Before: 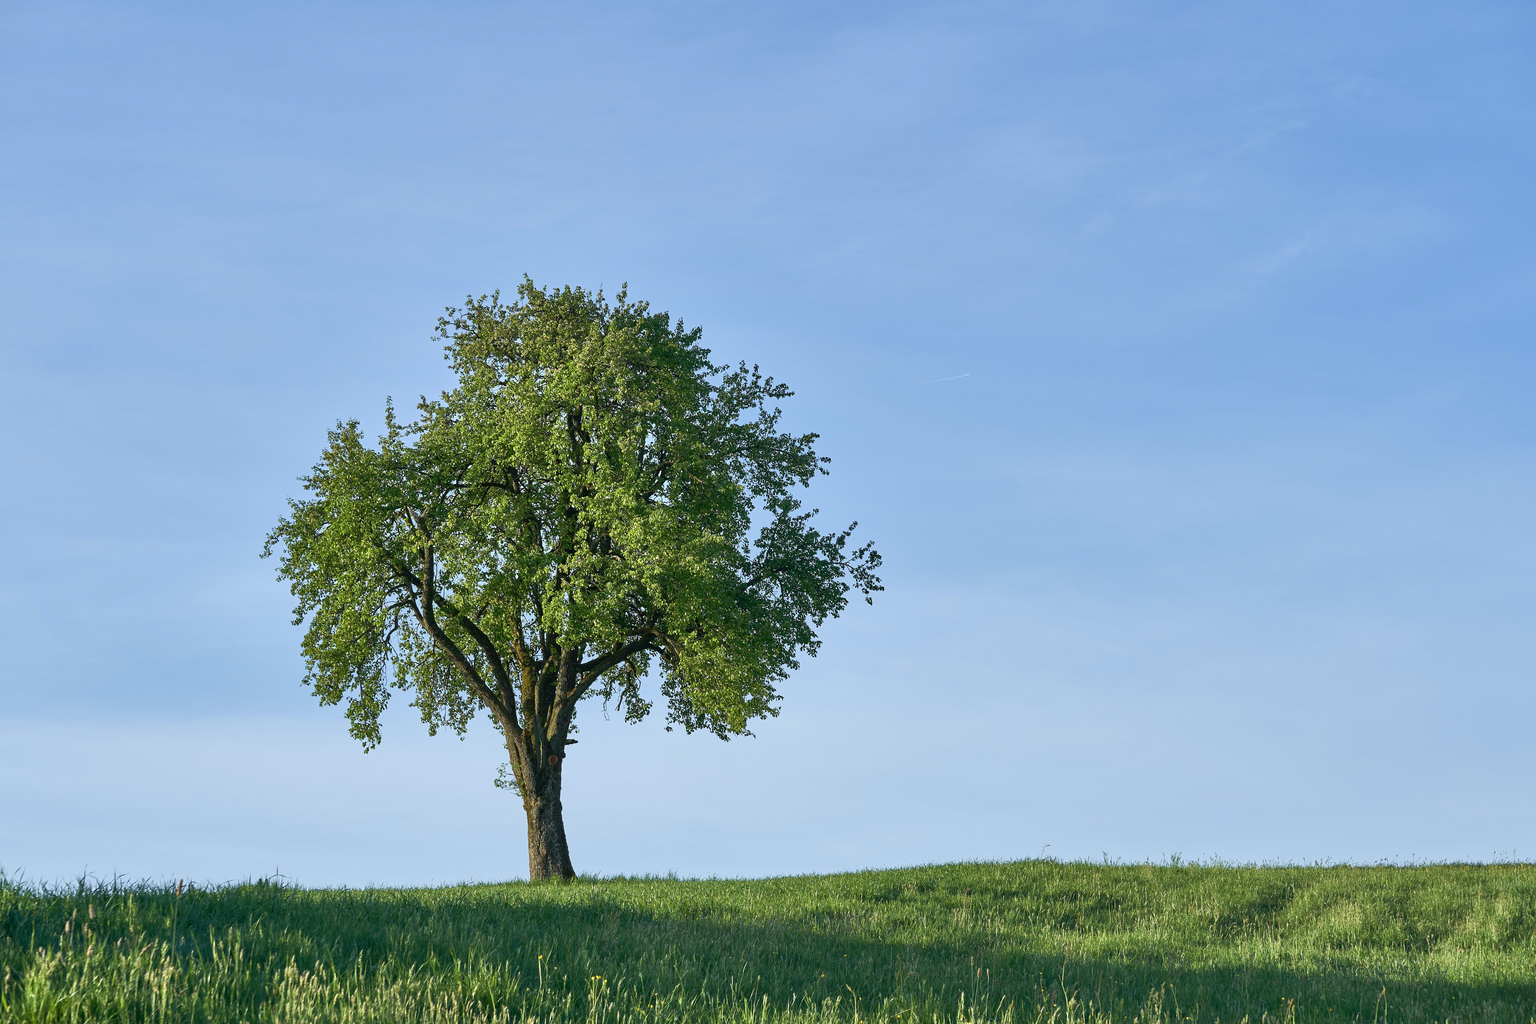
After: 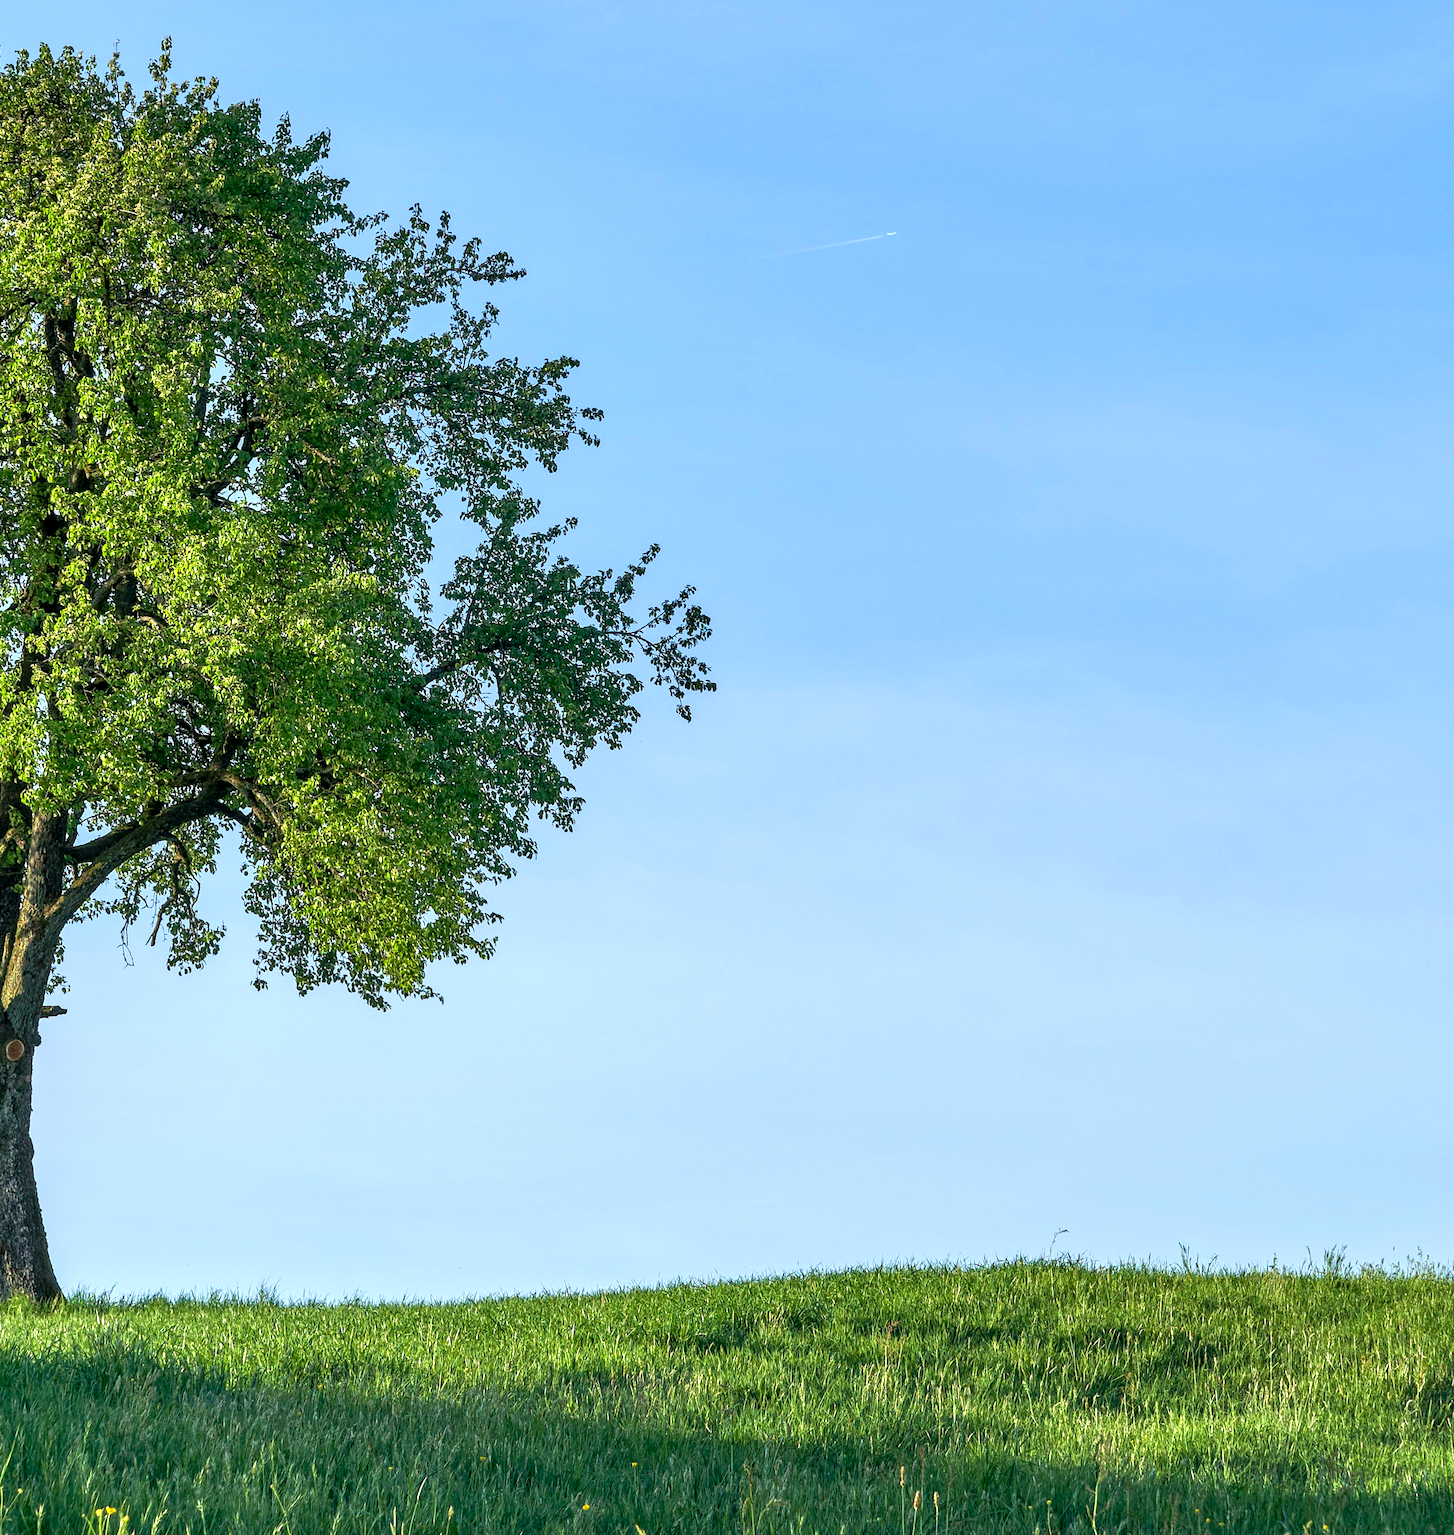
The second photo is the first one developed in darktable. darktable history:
contrast brightness saturation: contrast 0.066, brightness 0.171, saturation 0.396
local contrast: highlights 60%, shadows 59%, detail 160%
crop: left 35.572%, top 25.869%, right 19.739%, bottom 3.353%
